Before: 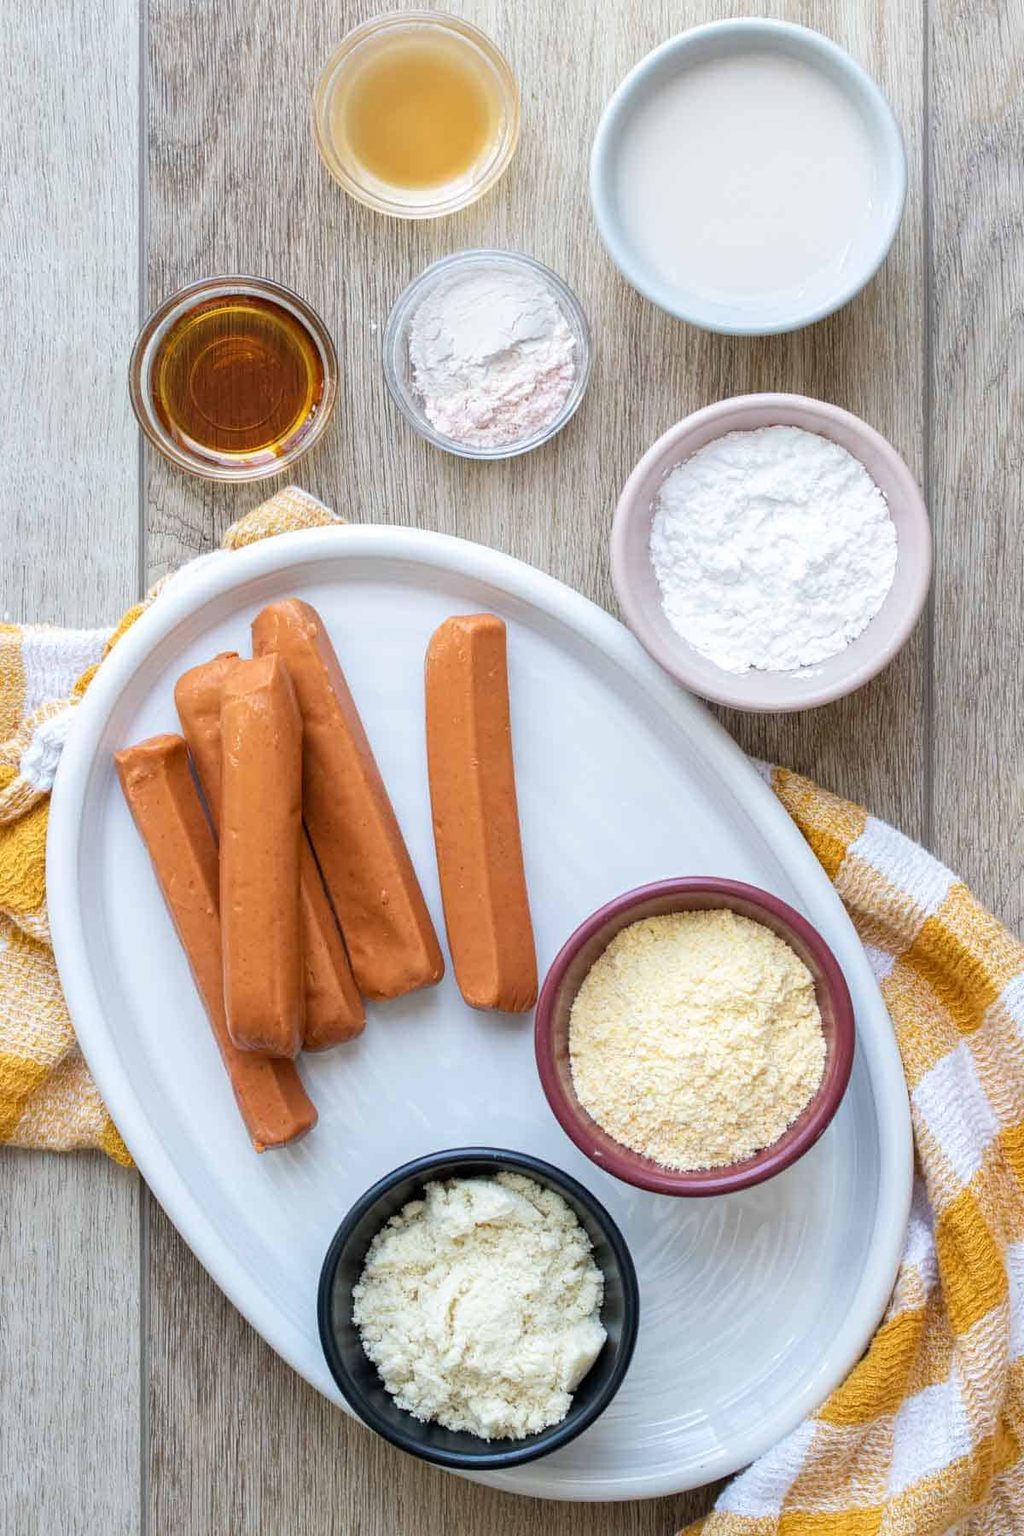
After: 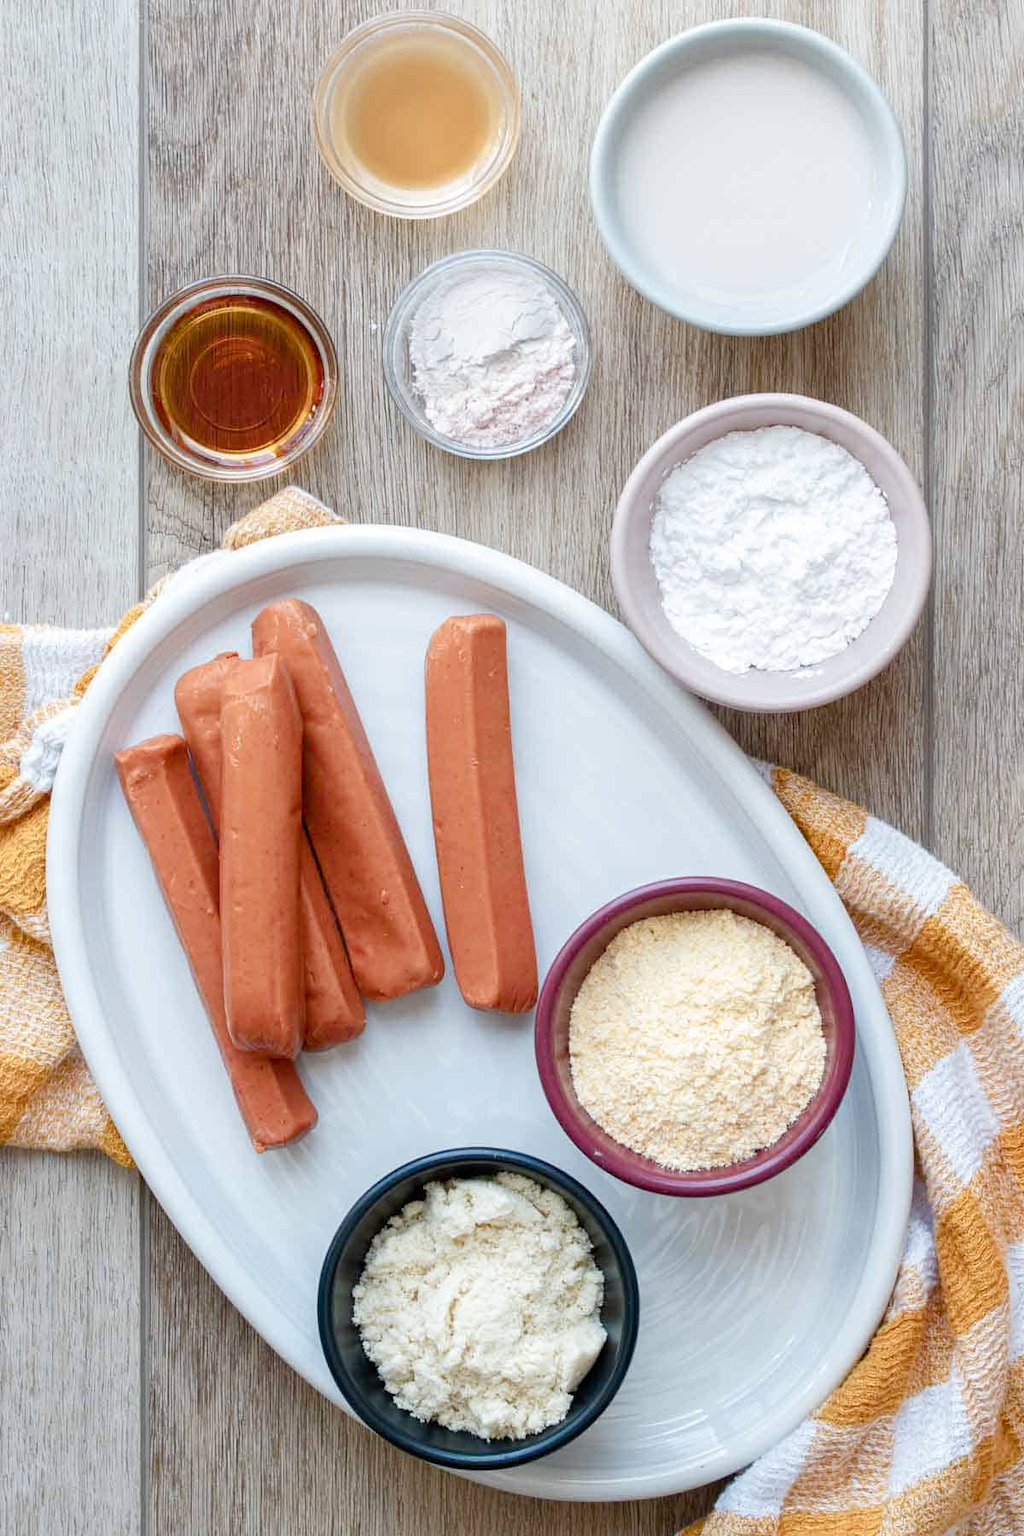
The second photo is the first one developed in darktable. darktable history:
color balance rgb: perceptual saturation grading › global saturation 20%, perceptual saturation grading › highlights -49.399%, perceptual saturation grading › shadows 25.319%, hue shift -7.44°
